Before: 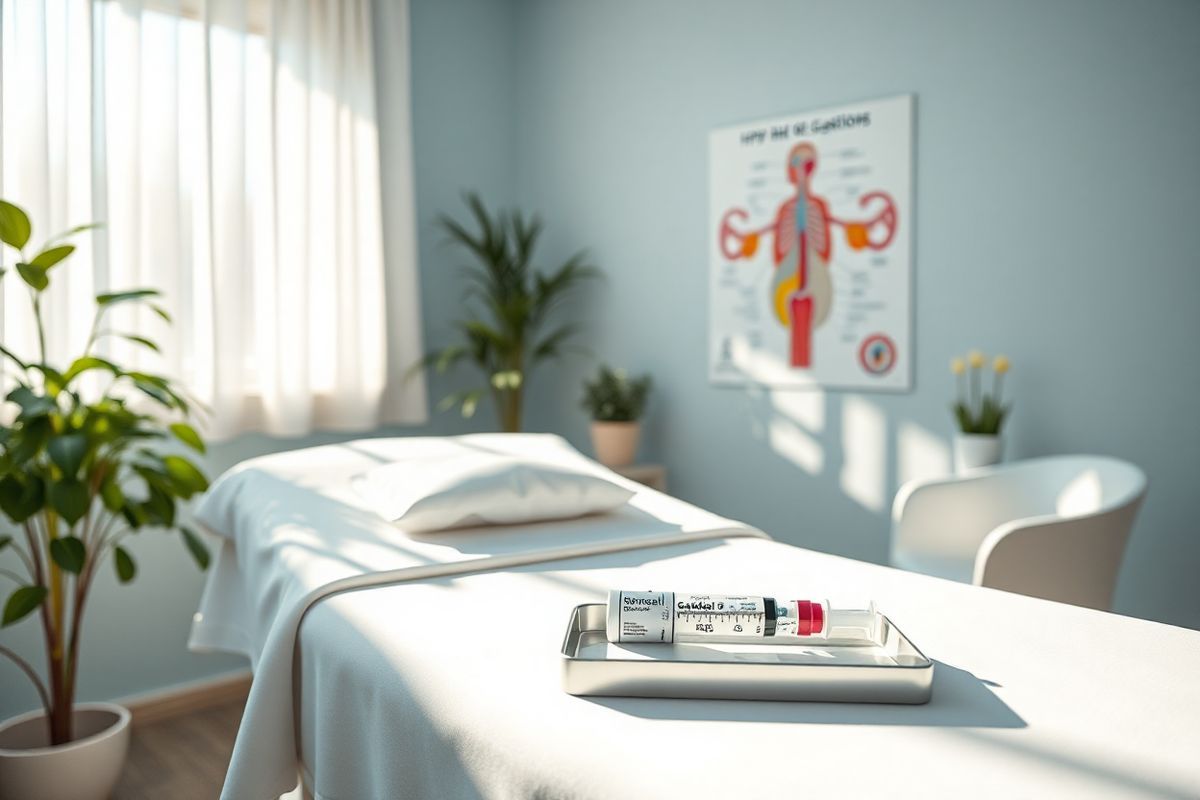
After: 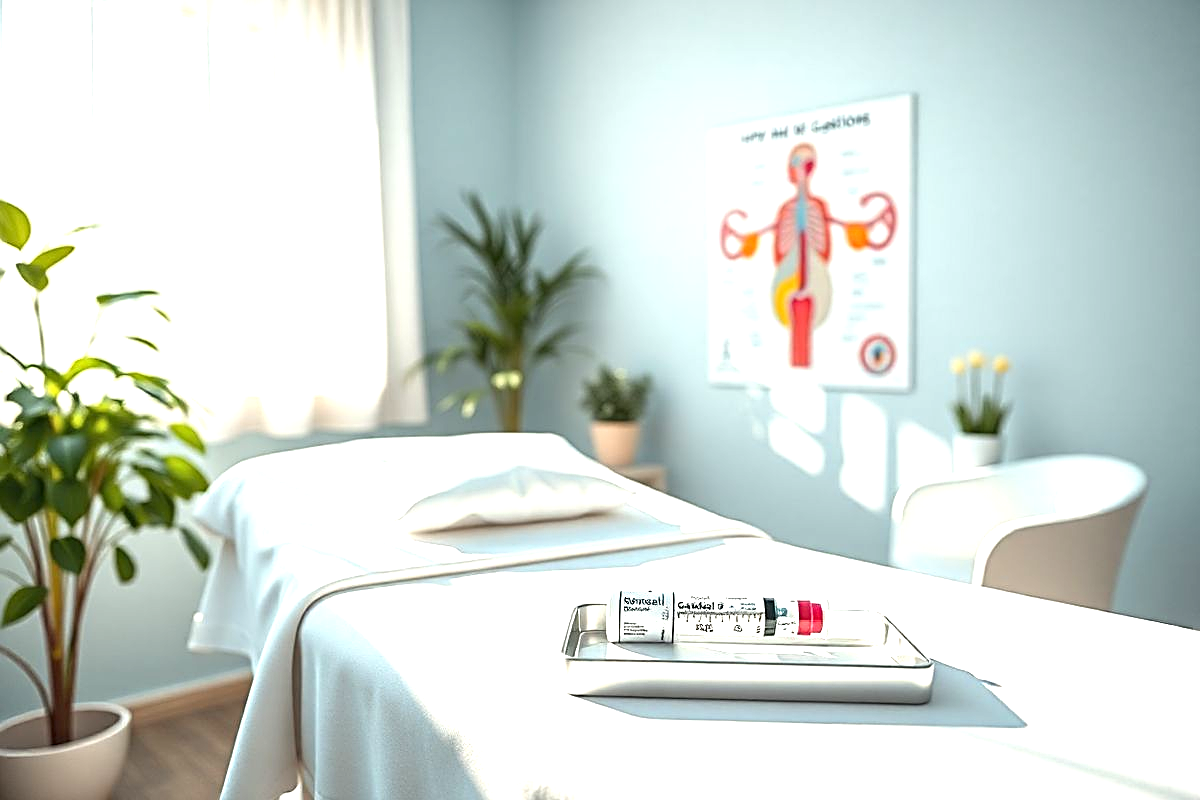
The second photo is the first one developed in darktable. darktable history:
sharpen: radius 2.543, amount 0.636
exposure: exposure 1 EV, compensate highlight preservation false
